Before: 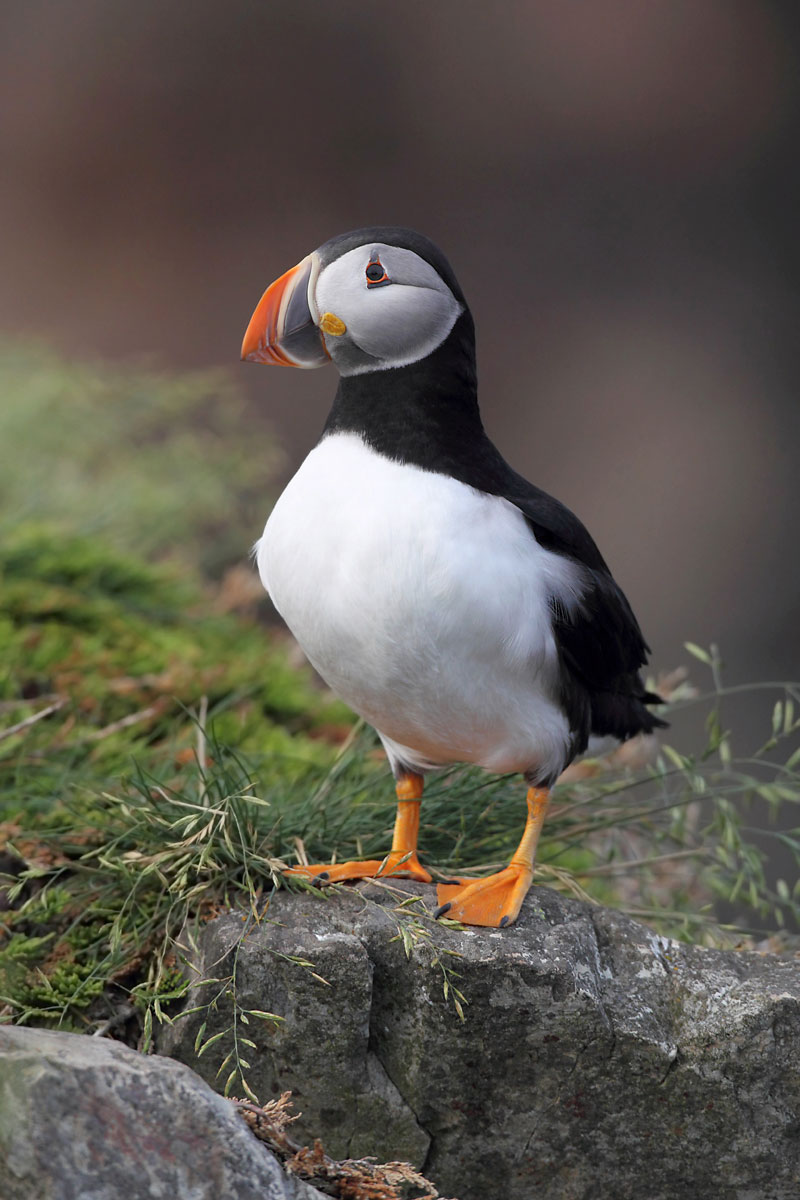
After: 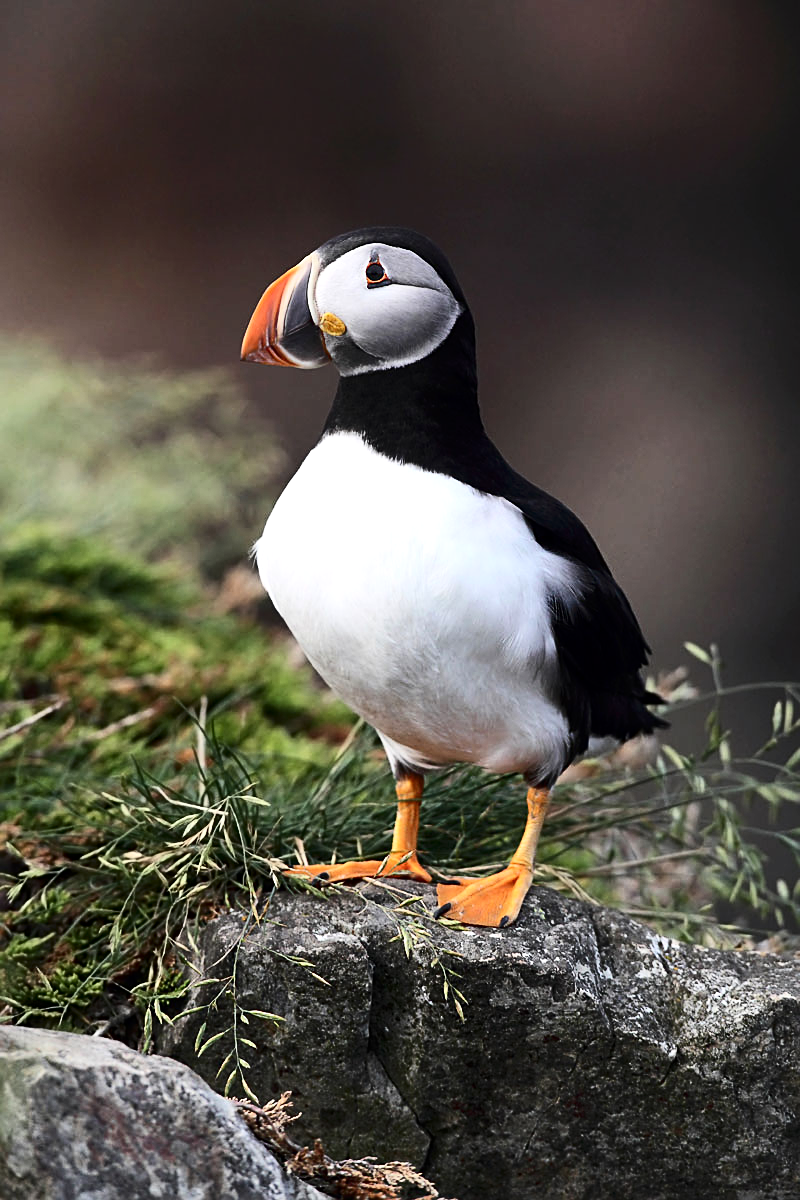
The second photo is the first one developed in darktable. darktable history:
sharpen: amount 0.48
contrast brightness saturation: contrast 0.291
tone equalizer: -8 EV -0.419 EV, -7 EV -0.366 EV, -6 EV -0.336 EV, -5 EV -0.237 EV, -3 EV 0.225 EV, -2 EV 0.358 EV, -1 EV 0.372 EV, +0 EV 0.428 EV, edges refinement/feathering 500, mask exposure compensation -1.24 EV, preserve details no
